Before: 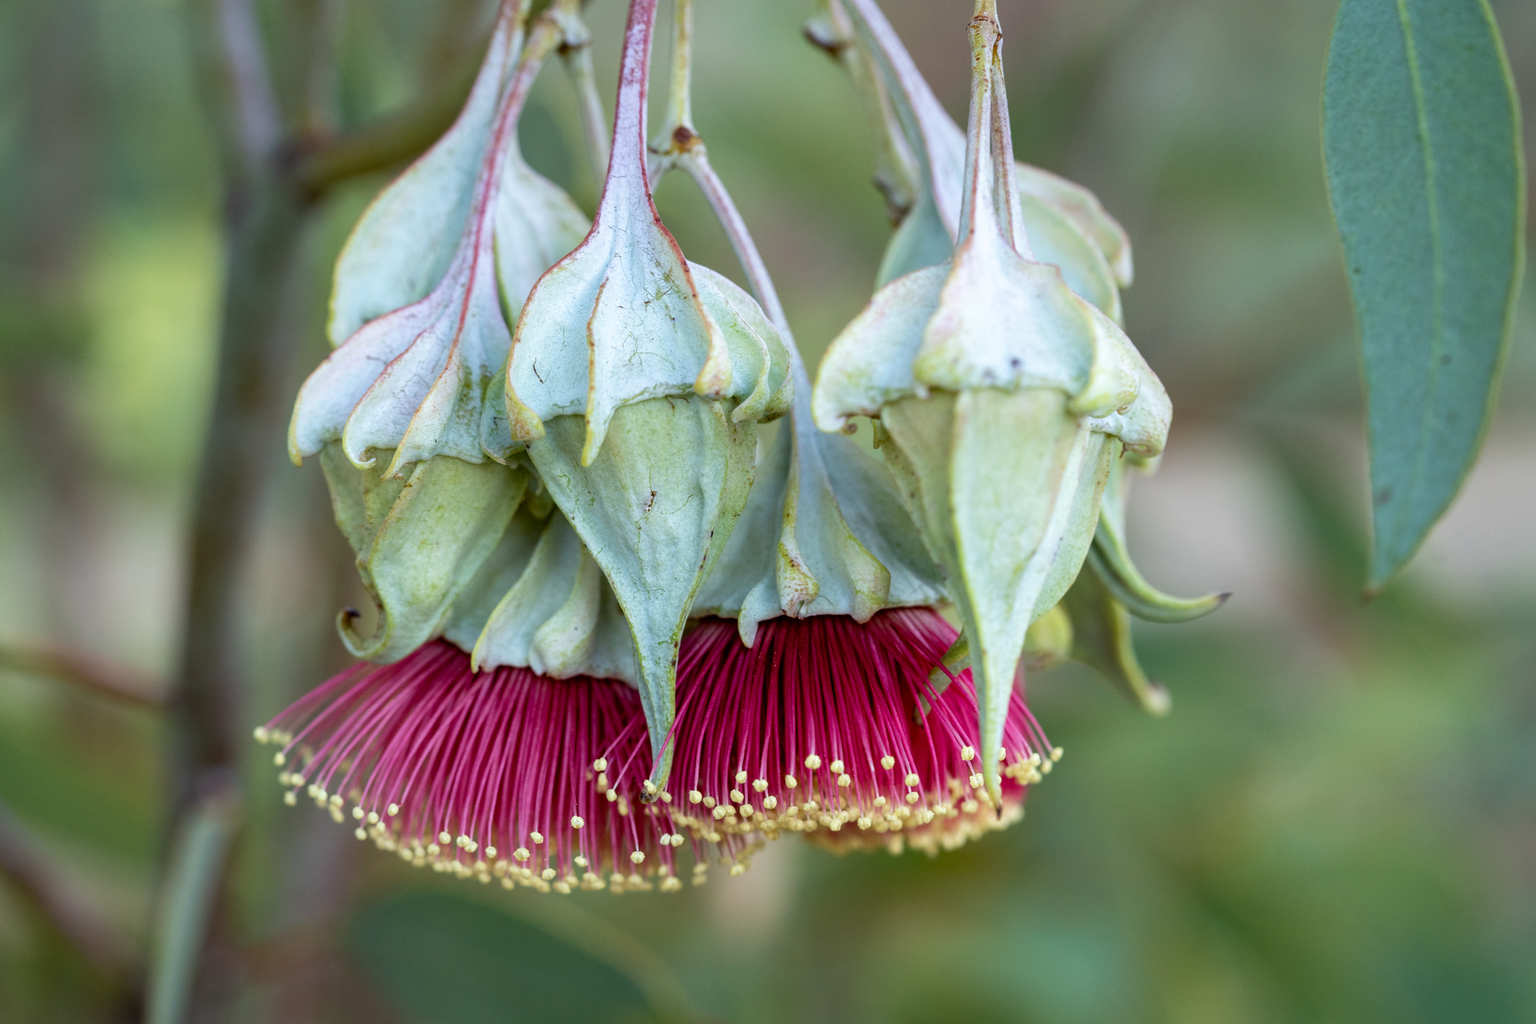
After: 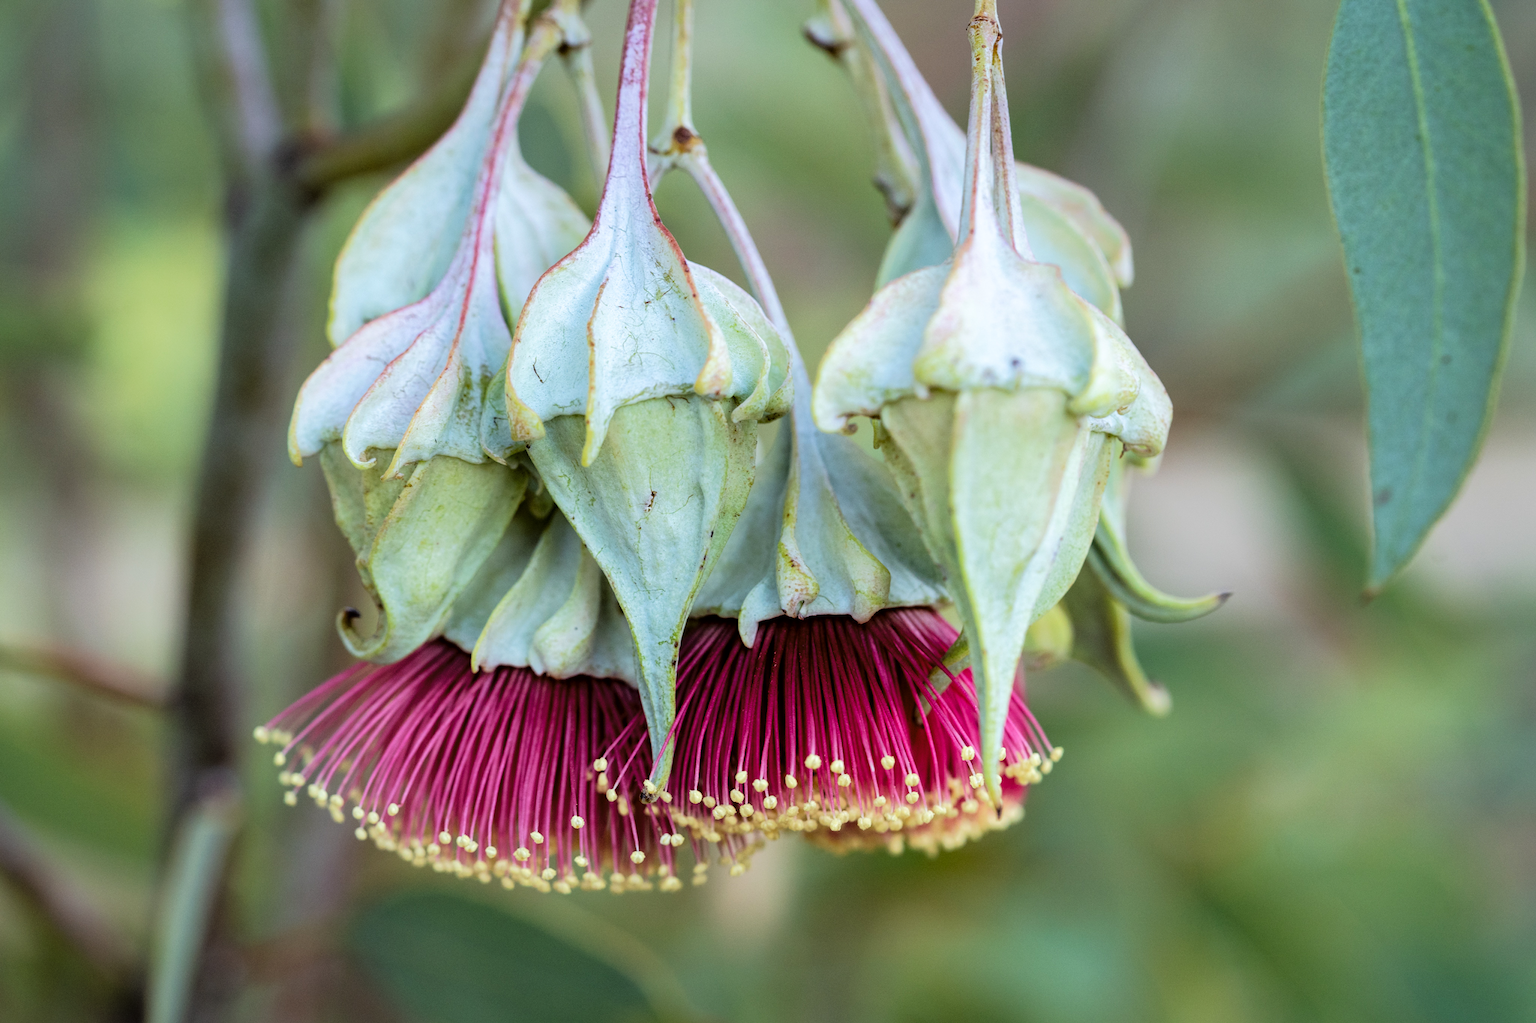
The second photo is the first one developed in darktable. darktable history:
tone curve: curves: ch0 [(0.003, 0) (0.066, 0.017) (0.163, 0.09) (0.264, 0.238) (0.395, 0.421) (0.517, 0.56) (0.688, 0.743) (0.791, 0.814) (1, 1)]; ch1 [(0, 0) (0.164, 0.115) (0.337, 0.332) (0.39, 0.398) (0.464, 0.461) (0.501, 0.5) (0.507, 0.503) (0.534, 0.537) (0.577, 0.59) (0.652, 0.681) (0.733, 0.749) (0.811, 0.796) (1, 1)]; ch2 [(0, 0) (0.337, 0.382) (0.464, 0.476) (0.501, 0.502) (0.527, 0.54) (0.551, 0.565) (0.6, 0.59) (0.687, 0.675) (1, 1)], color space Lab, linked channels, preserve colors none
